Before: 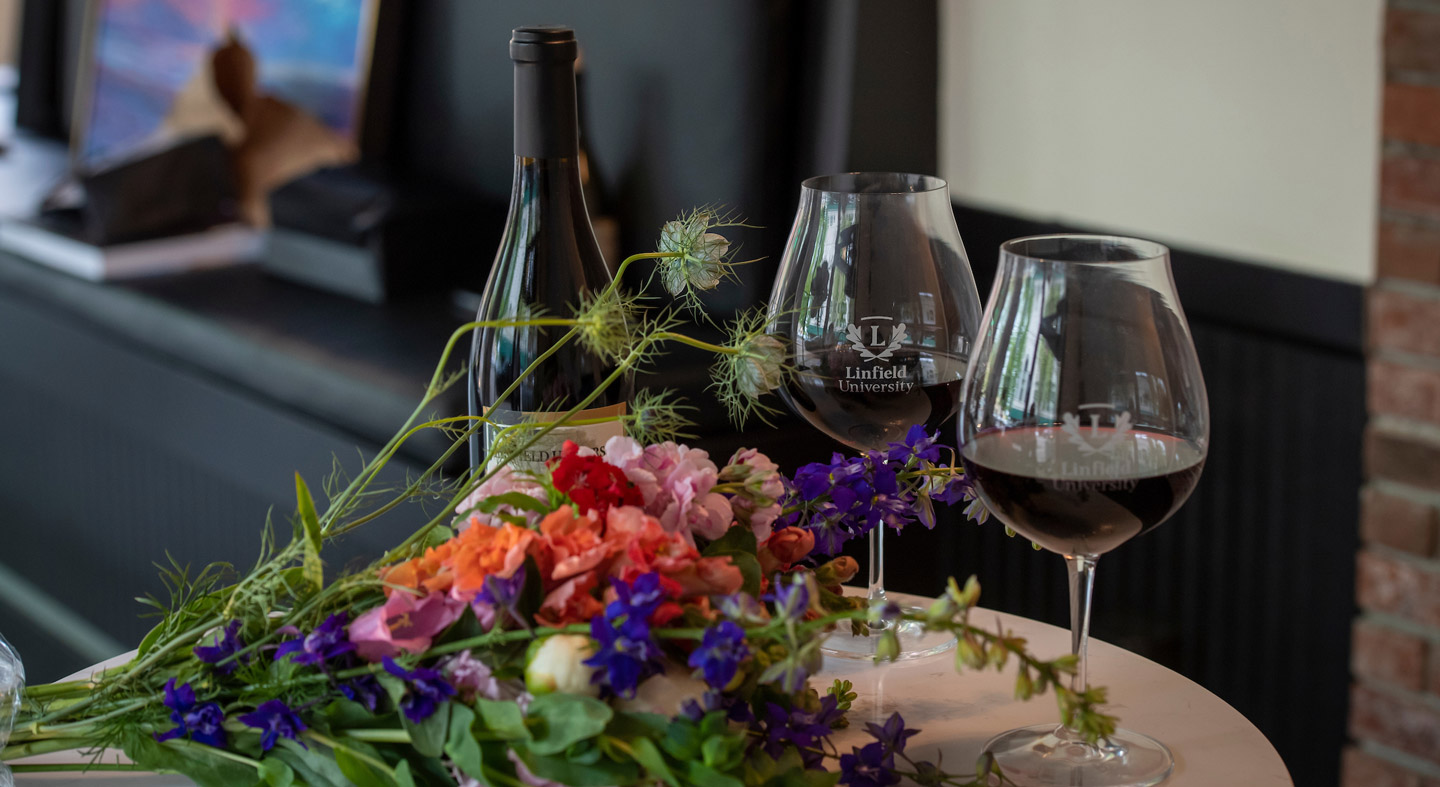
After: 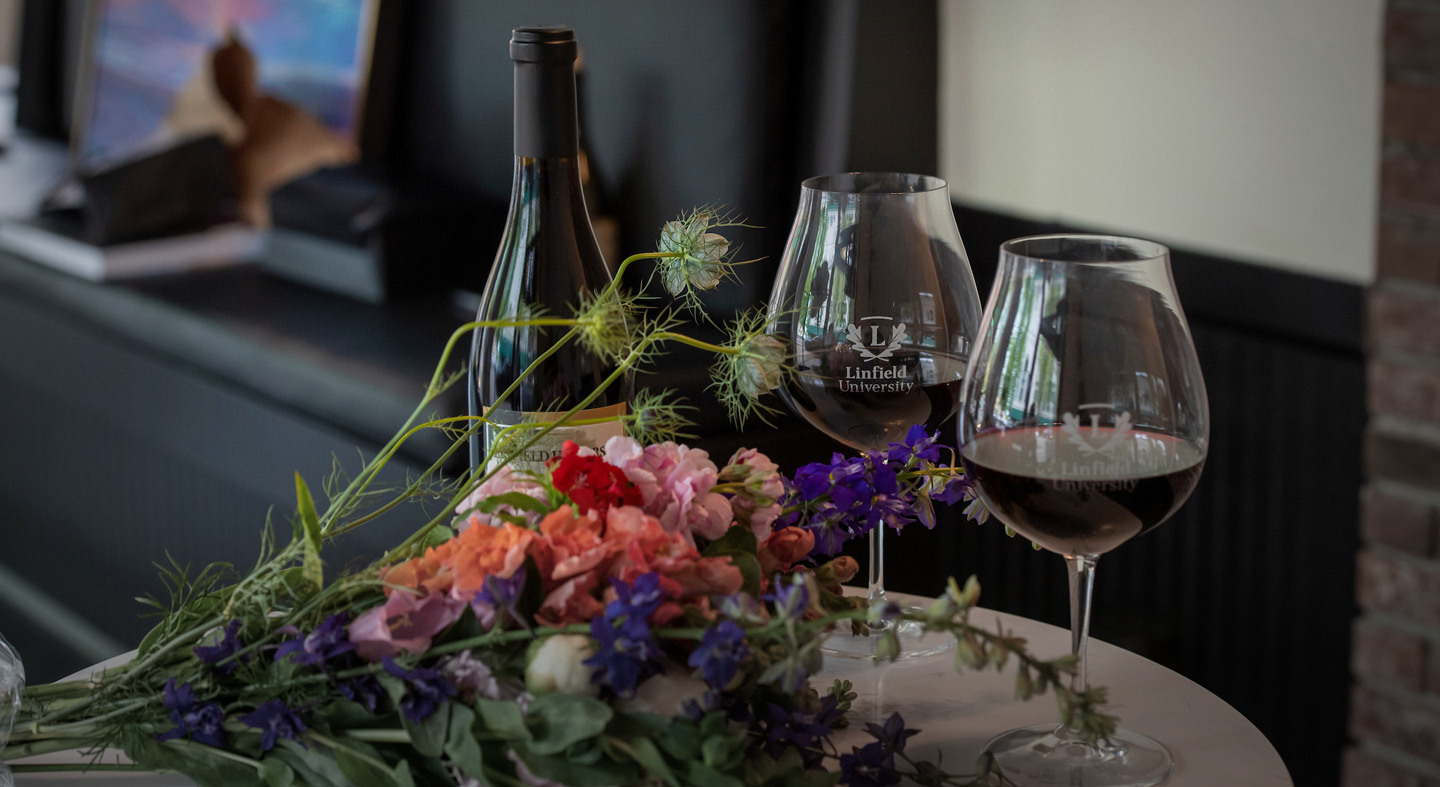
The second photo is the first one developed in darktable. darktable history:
vignetting: fall-off start 52.5%, center (-0.064, -0.307), automatic ratio true, width/height ratio 1.315, shape 0.221
